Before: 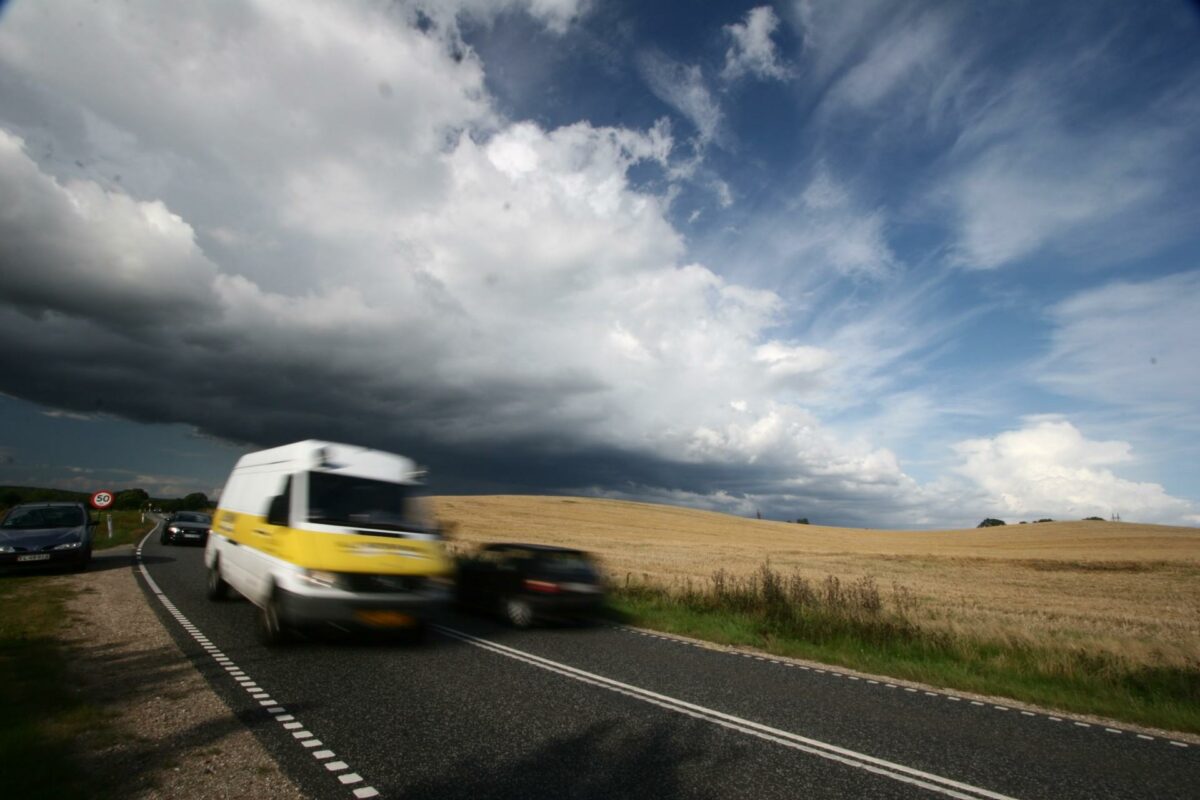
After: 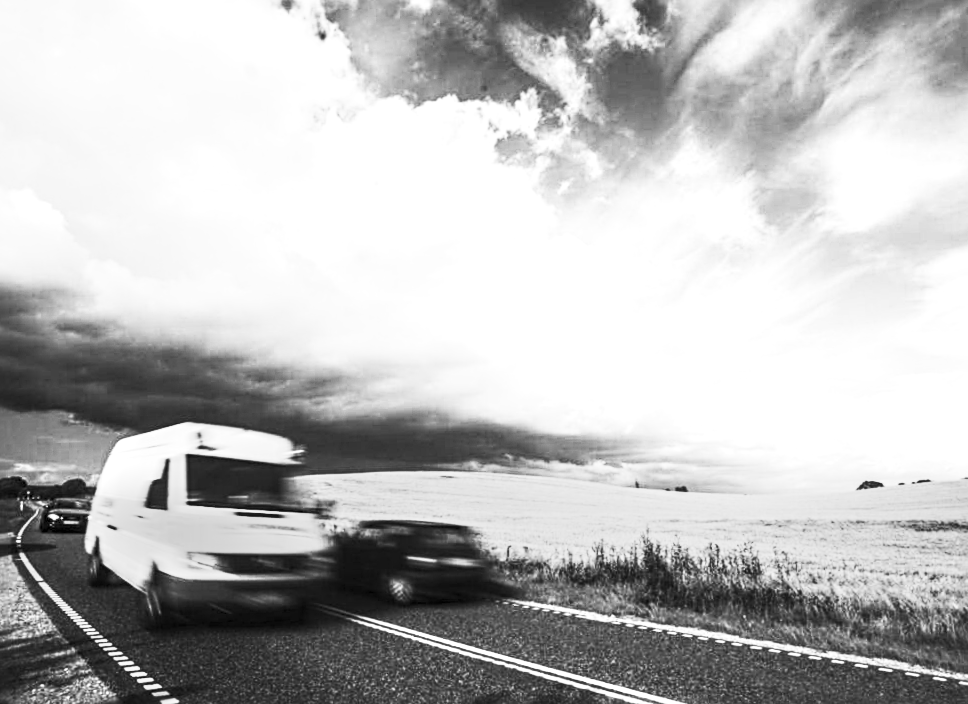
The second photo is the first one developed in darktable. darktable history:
rotate and perspective: rotation -1.75°, automatic cropping off
exposure: black level correction 0, exposure 1 EV, compensate exposure bias true, compensate highlight preservation false
contrast brightness saturation: contrast 0.62, brightness 0.34, saturation 0.14
sharpen: radius 3.119
monochrome: a 1.94, b -0.638
crop: left 11.225%, top 5.381%, right 9.565%, bottom 10.314%
color correction: highlights a* 10.44, highlights b* 30.04, shadows a* 2.73, shadows b* 17.51, saturation 1.72
local contrast: highlights 61%, detail 143%, midtone range 0.428
